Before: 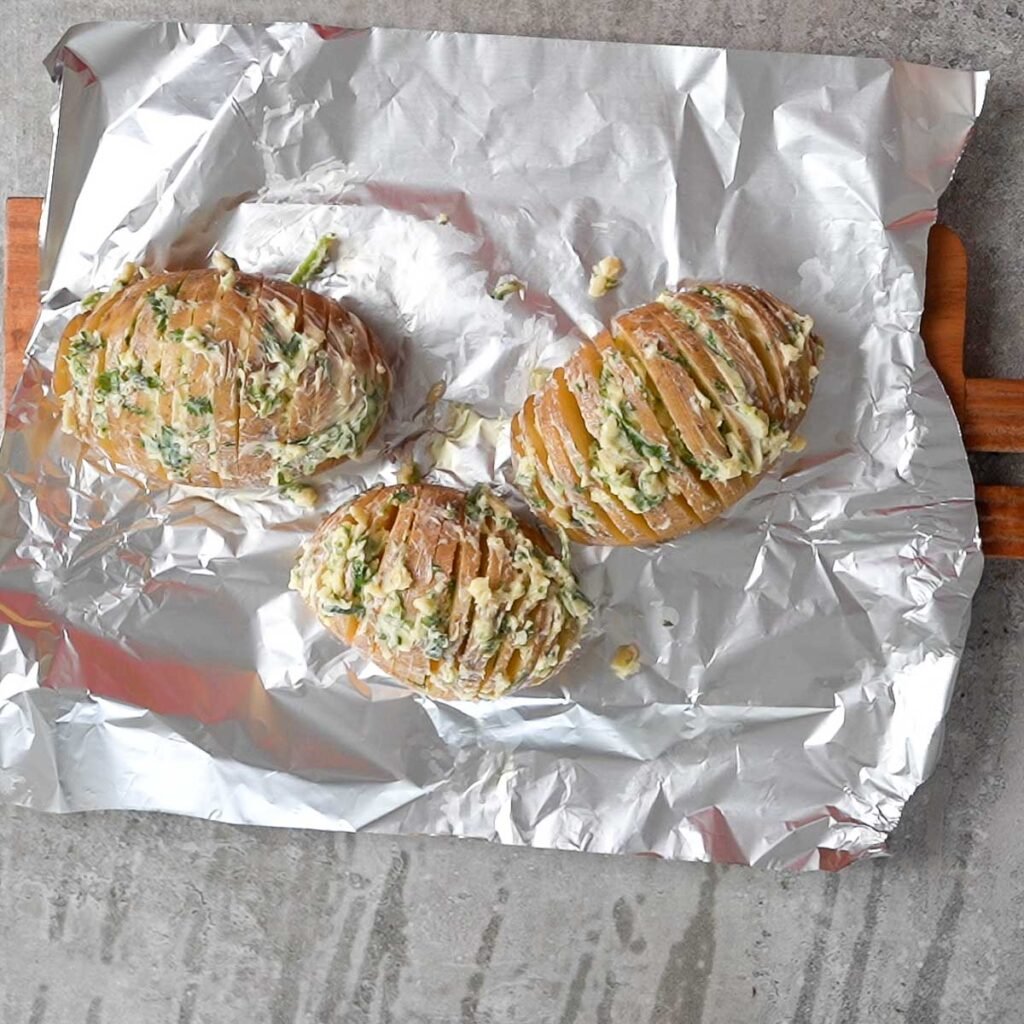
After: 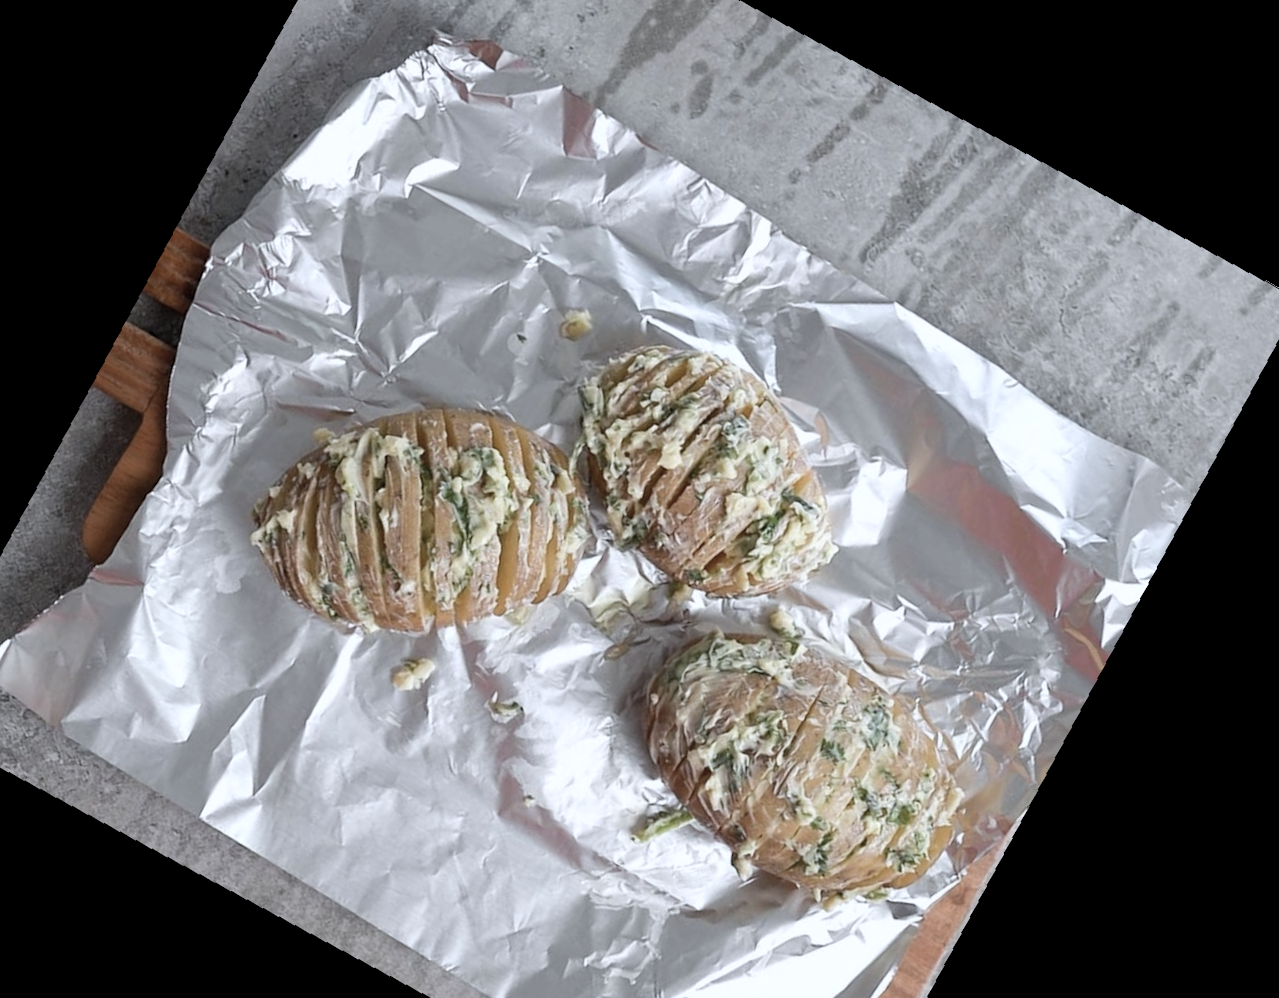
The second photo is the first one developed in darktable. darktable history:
rotate and perspective: rotation -3.18°, automatic cropping off
white balance: red 0.954, blue 1.079
color correction: saturation 0.57
crop and rotate: angle 148.68°, left 9.111%, top 15.603%, right 4.588%, bottom 17.041%
